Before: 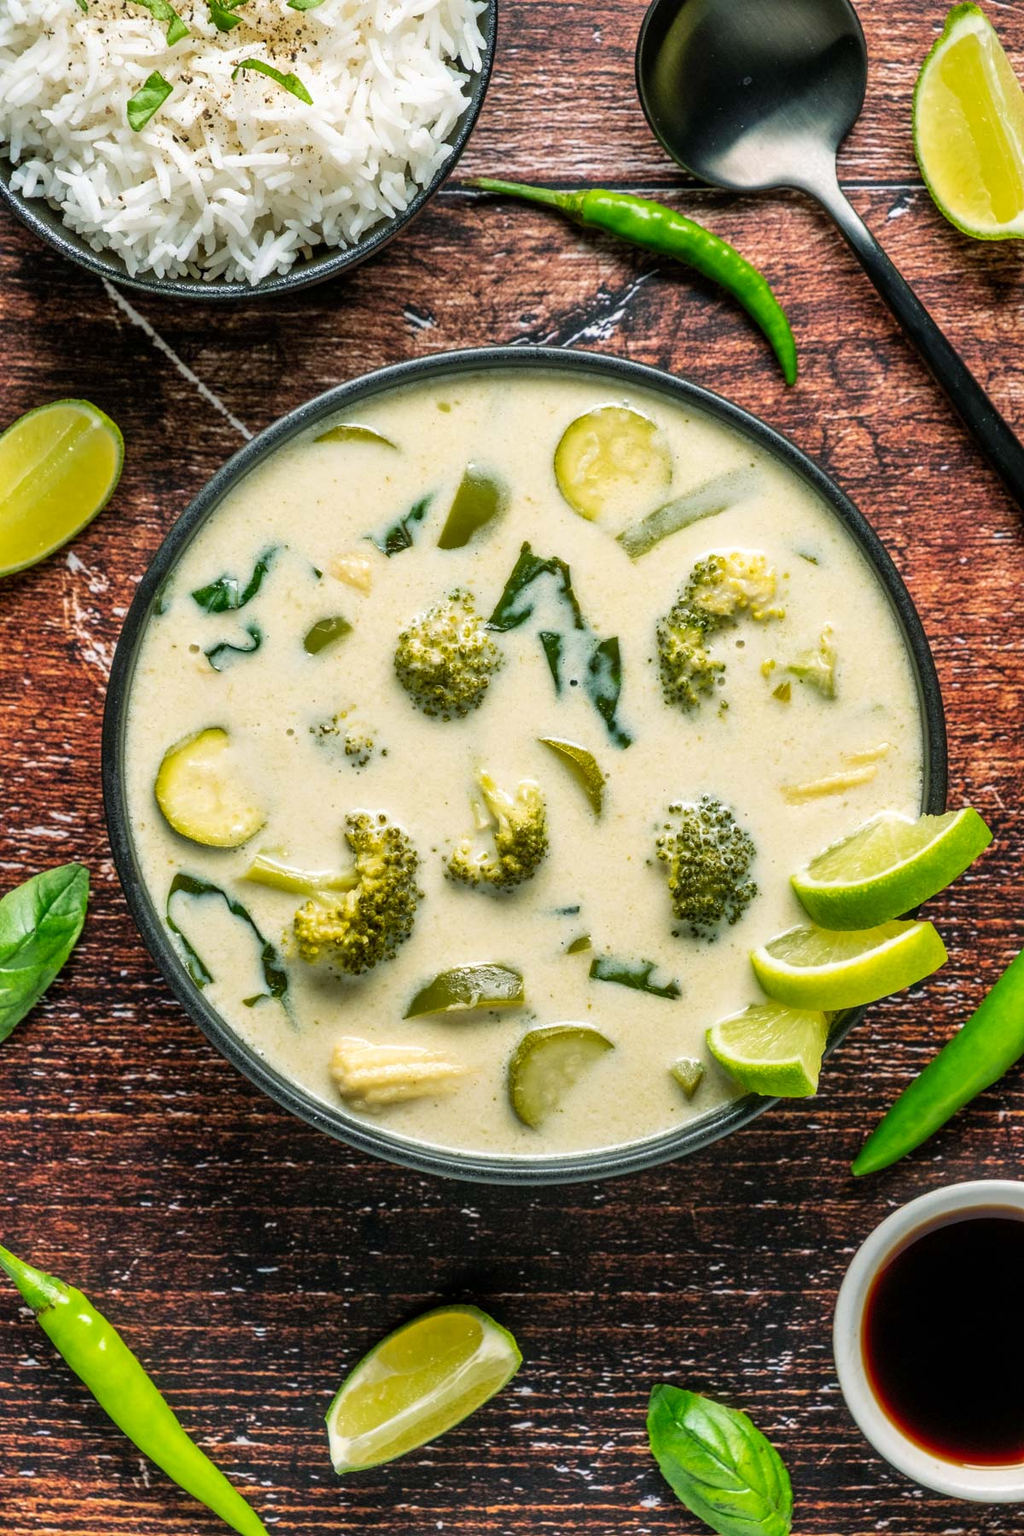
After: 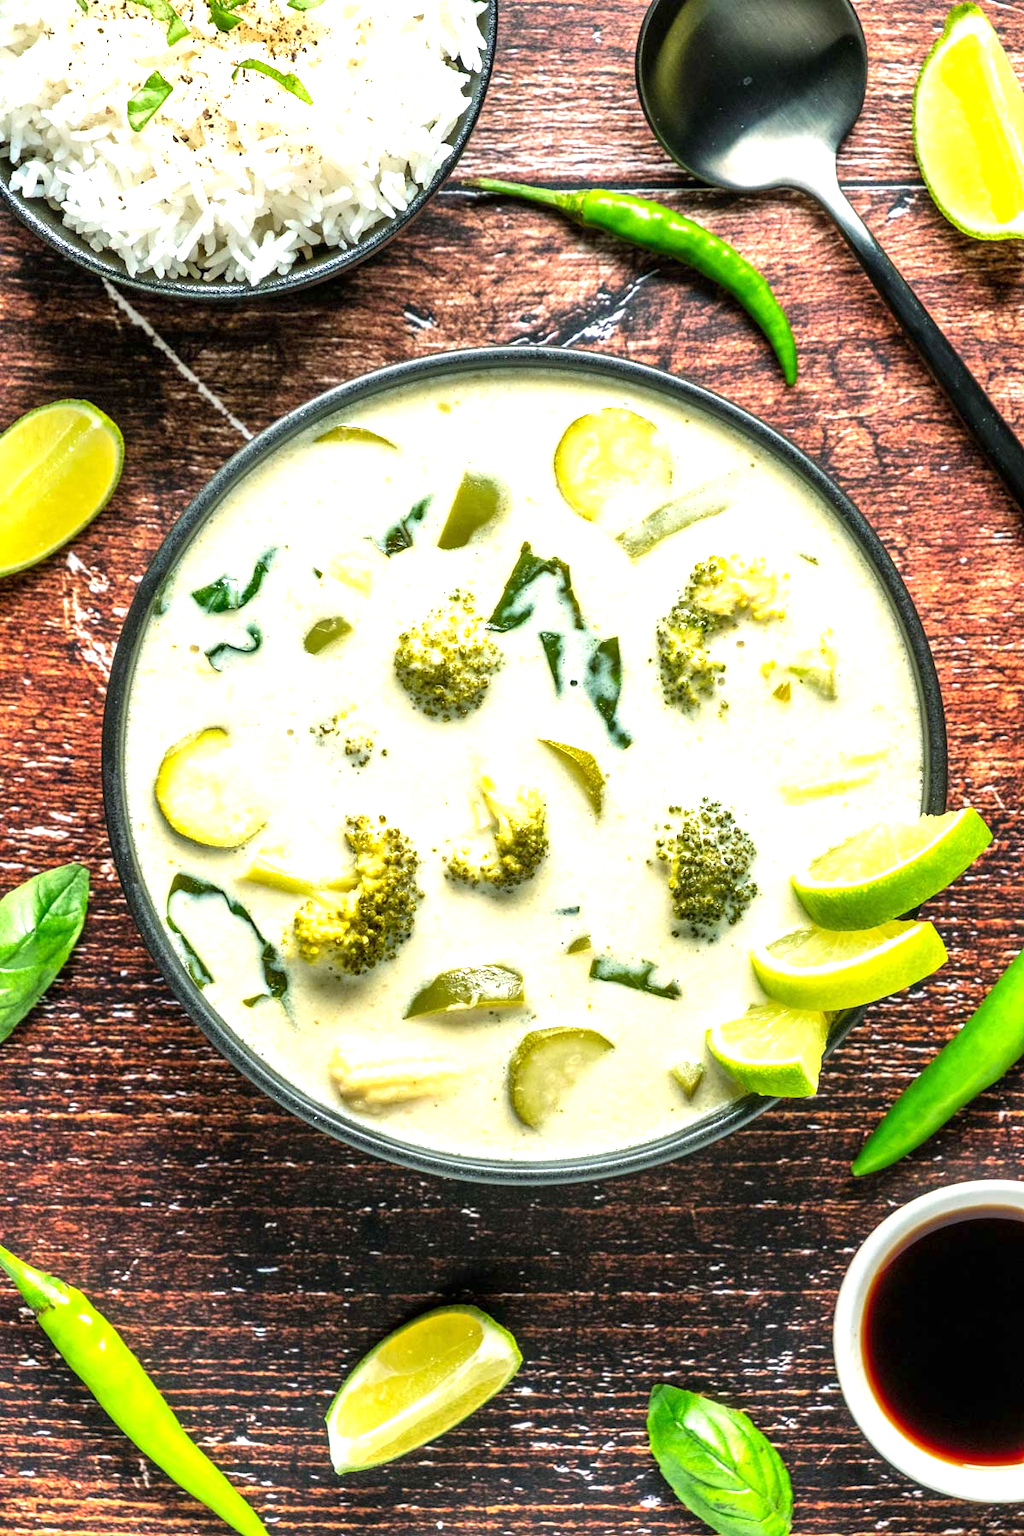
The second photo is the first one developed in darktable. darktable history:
tone equalizer: edges refinement/feathering 500, mask exposure compensation -1.57 EV, preserve details no
exposure: exposure 1 EV, compensate highlight preservation false
